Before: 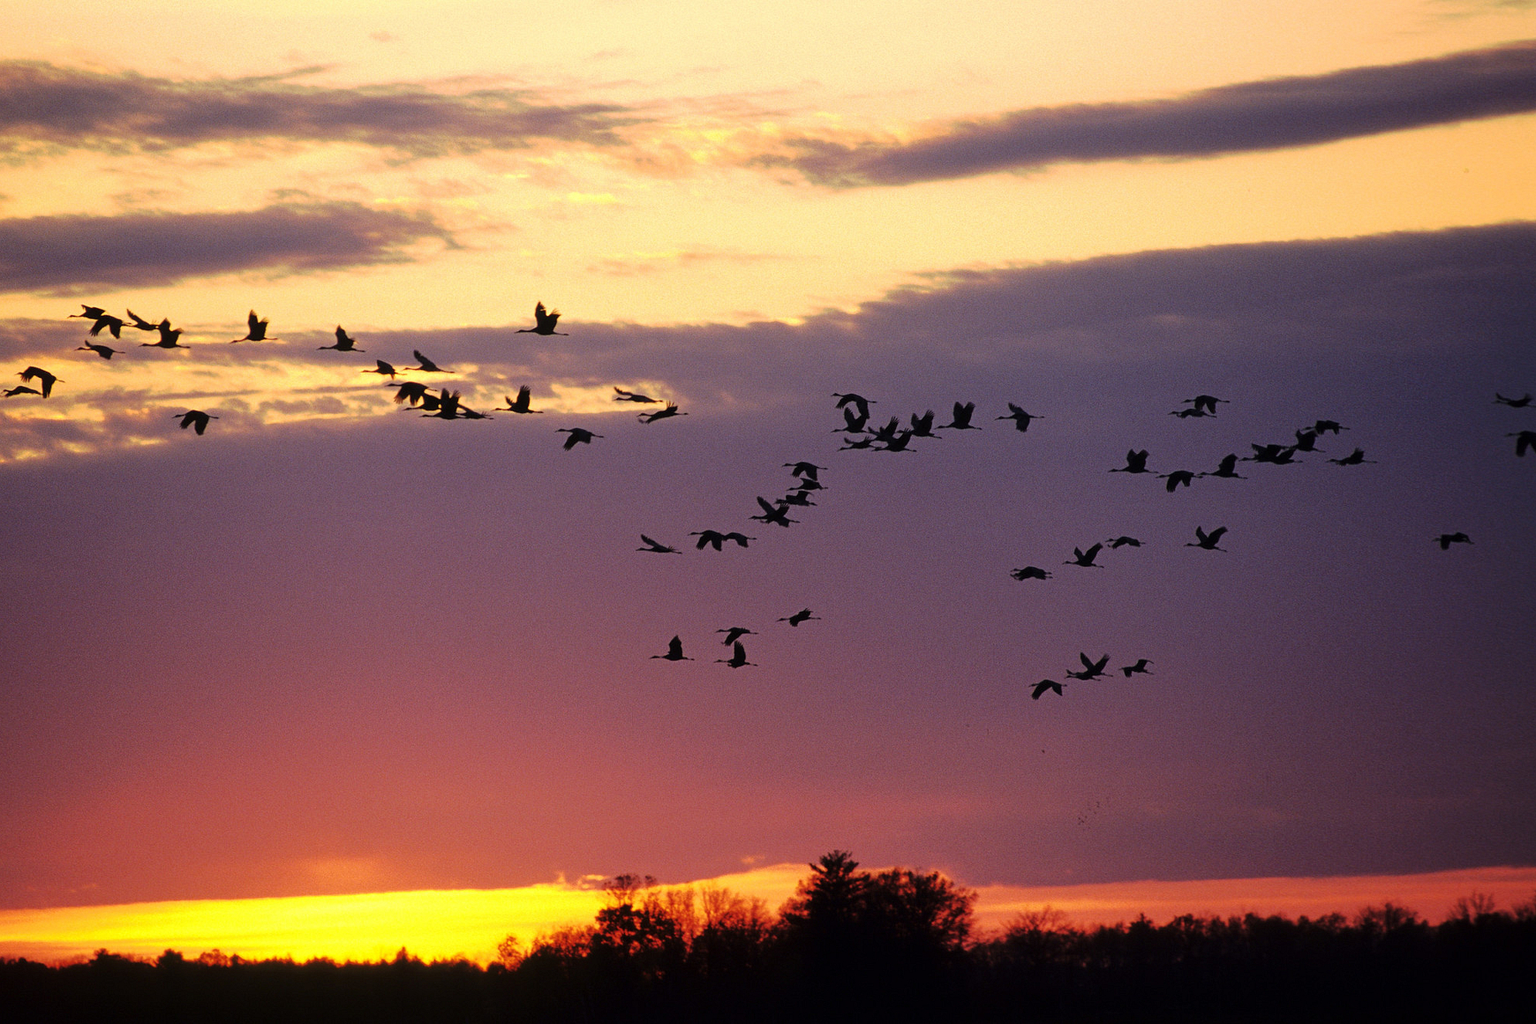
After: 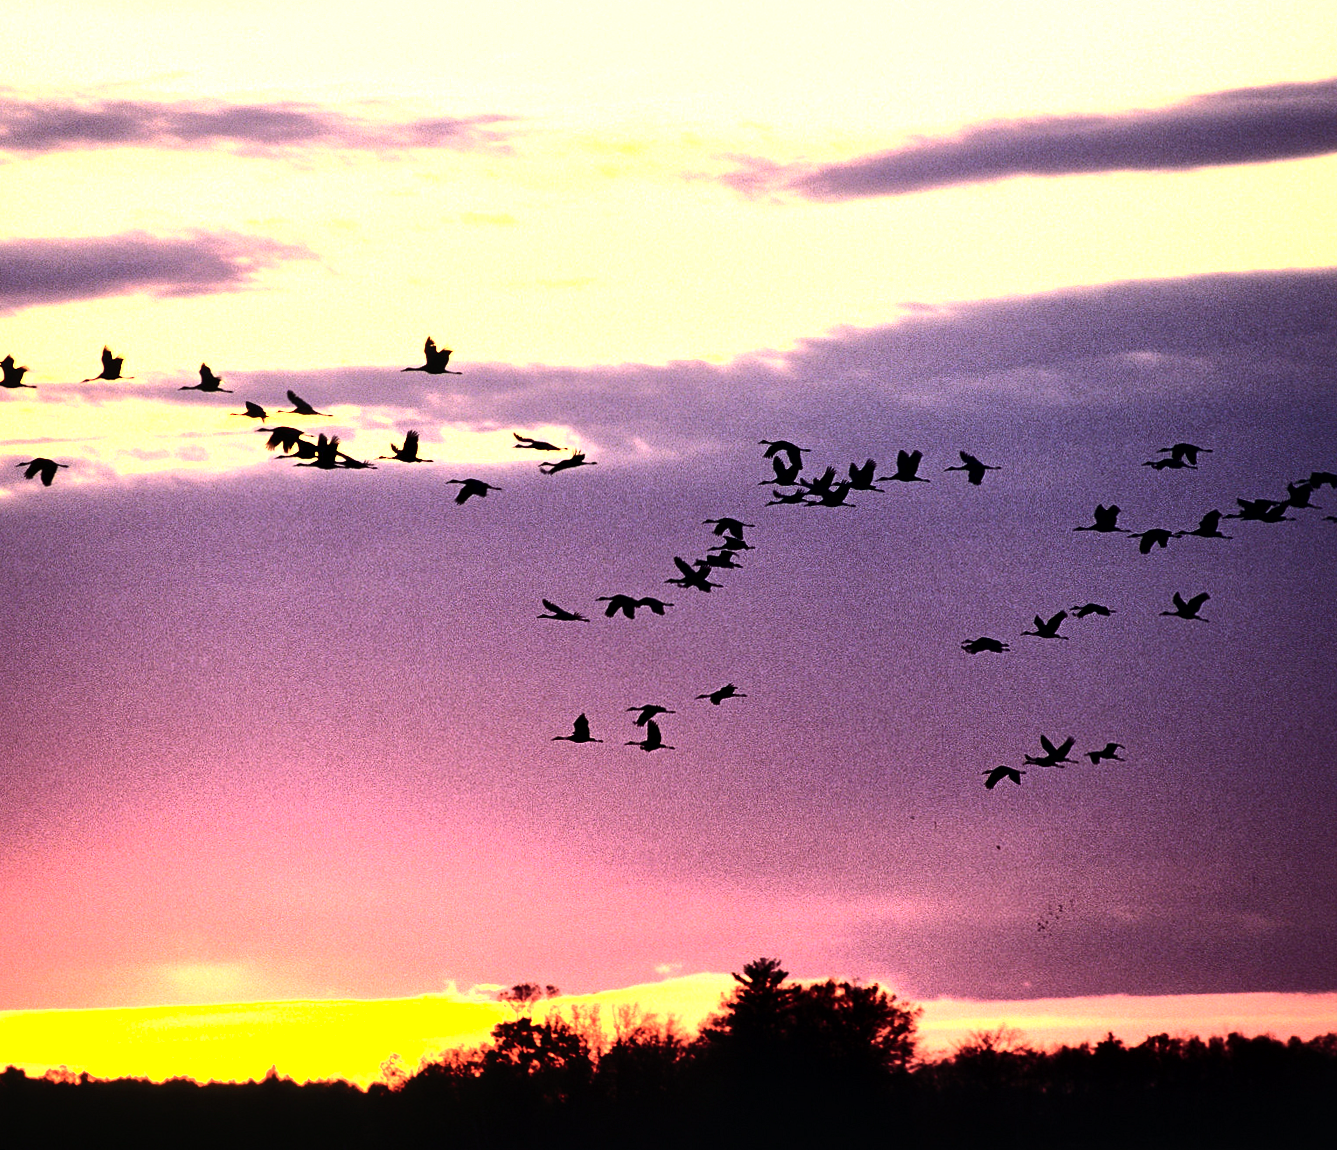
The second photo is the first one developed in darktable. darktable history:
tone curve: curves: ch0 [(0, 0.01) (0.037, 0.032) (0.131, 0.108) (0.275, 0.258) (0.483, 0.512) (0.61, 0.661) (0.696, 0.742) (0.792, 0.834) (0.911, 0.936) (0.997, 0.995)]; ch1 [(0, 0) (0.308, 0.29) (0.425, 0.411) (0.503, 0.502) (0.551, 0.563) (0.683, 0.706) (0.746, 0.77) (1, 1)]; ch2 [(0, 0) (0.246, 0.233) (0.36, 0.352) (0.415, 0.415) (0.485, 0.487) (0.502, 0.502) (0.525, 0.523) (0.545, 0.552) (0.587, 0.6) (0.636, 0.652) (0.711, 0.729) (0.845, 0.855) (0.998, 0.977)], color space Lab, independent channels, preserve colors none
rotate and perspective: rotation 0.192°, lens shift (horizontal) -0.015, crop left 0.005, crop right 0.996, crop top 0.006, crop bottom 0.99
color zones: curves: ch0 [(0, 0.558) (0.143, 0.559) (0.286, 0.529) (0.429, 0.505) (0.571, 0.5) (0.714, 0.5) (0.857, 0.5) (1, 0.558)]; ch1 [(0, 0.469) (0.01, 0.469) (0.12, 0.446) (0.248, 0.469) (0.5, 0.5) (0.748, 0.5) (0.99, 0.469) (1, 0.469)]
tone equalizer: -8 EV -1.08 EV, -7 EV -1.01 EV, -6 EV -0.867 EV, -5 EV -0.578 EV, -3 EV 0.578 EV, -2 EV 0.867 EV, -1 EV 1.01 EV, +0 EV 1.08 EV, edges refinement/feathering 500, mask exposure compensation -1.57 EV, preserve details no
contrast brightness saturation: contrast 0.2, brightness 0.16, saturation 0.22
crop: left 9.88%, right 12.664%
white balance: red 0.967, blue 1.119, emerald 0.756
local contrast: mode bilateral grid, contrast 25, coarseness 60, detail 151%, midtone range 0.2
